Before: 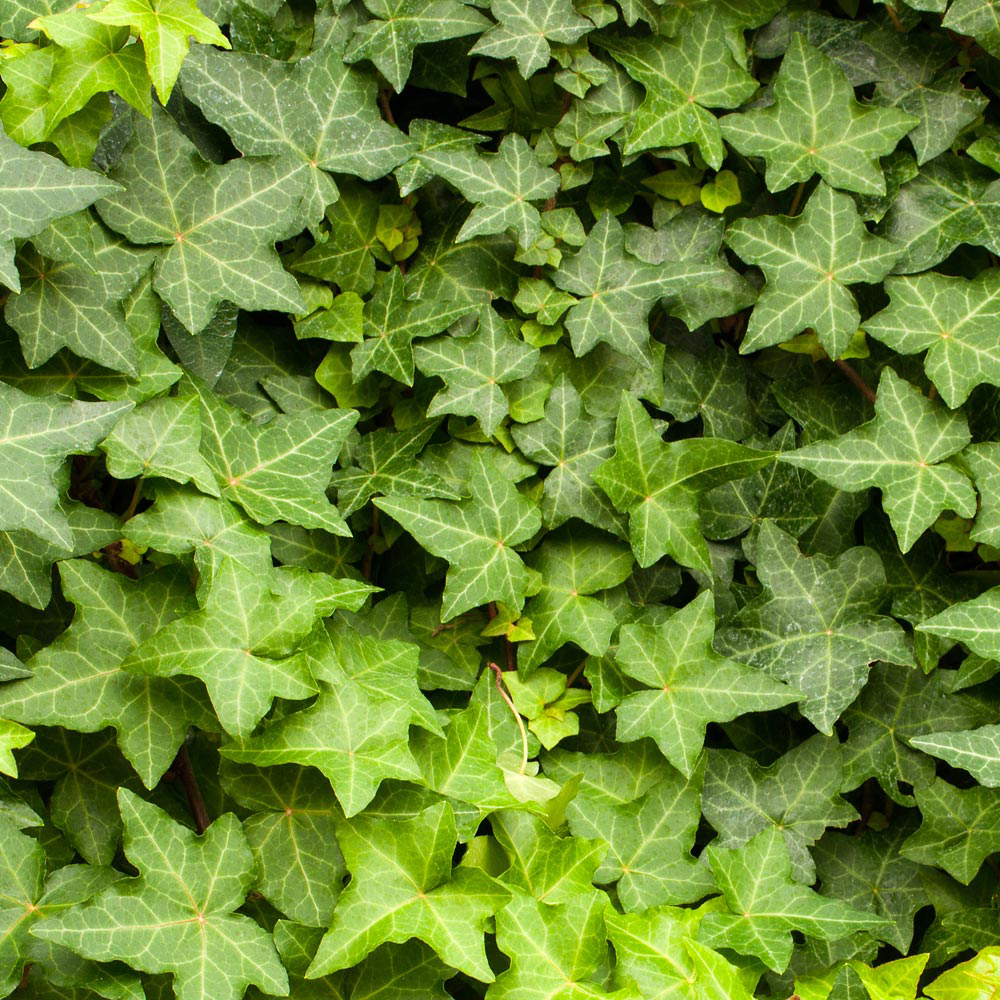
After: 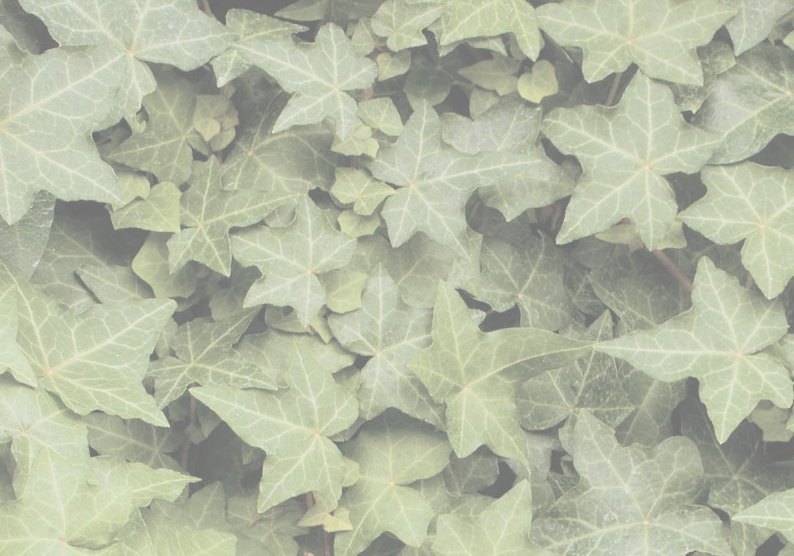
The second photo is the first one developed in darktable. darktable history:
contrast brightness saturation: contrast -0.32, brightness 0.75, saturation -0.78
crop: left 18.38%, top 11.092%, right 2.134%, bottom 33.217%
color balance rgb: perceptual saturation grading › global saturation 30%, global vibrance 20%
